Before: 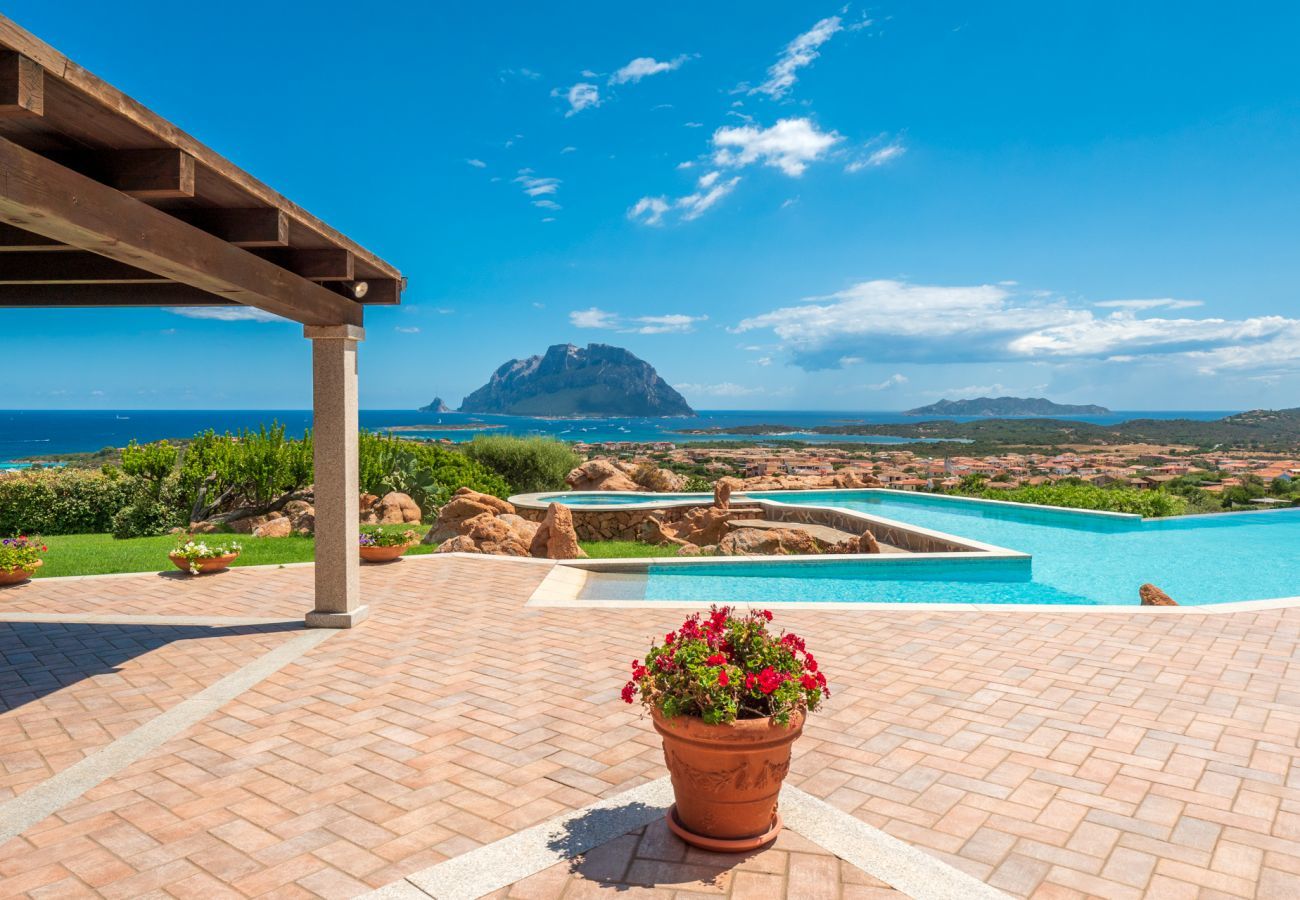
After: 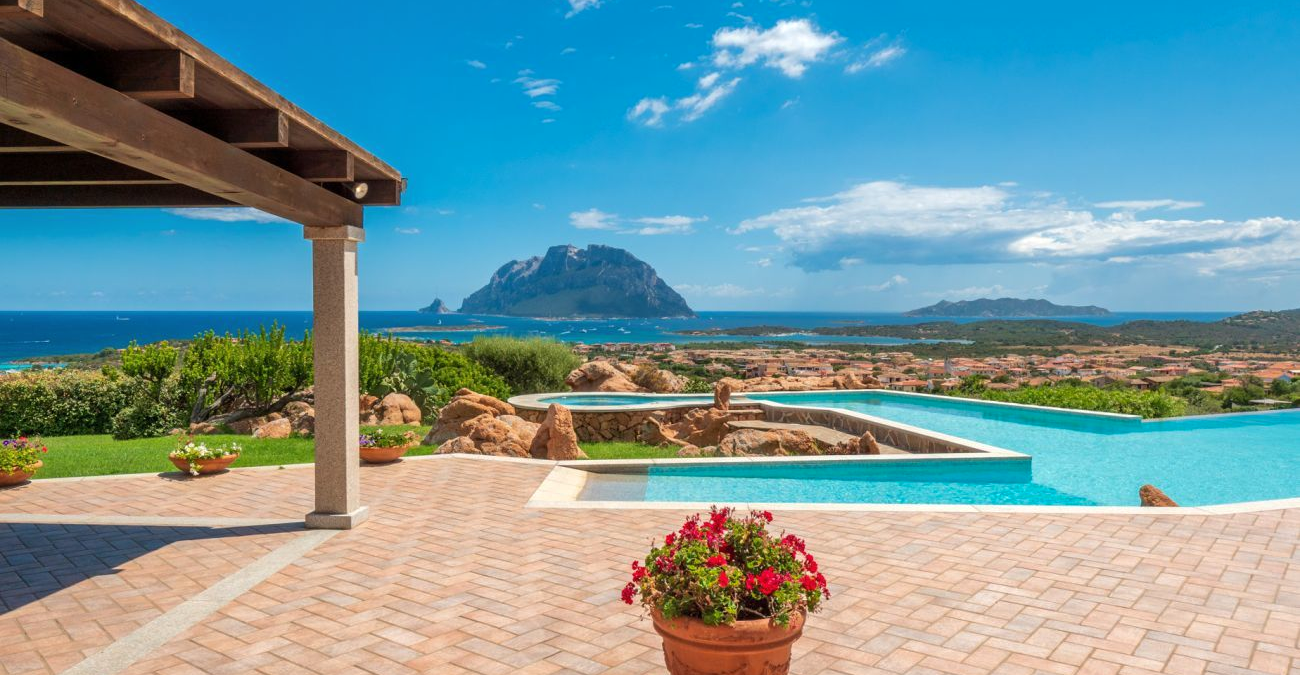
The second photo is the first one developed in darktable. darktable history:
crop: top 11.038%, bottom 13.962%
shadows and highlights: shadows 10, white point adjustment 1, highlights -40
